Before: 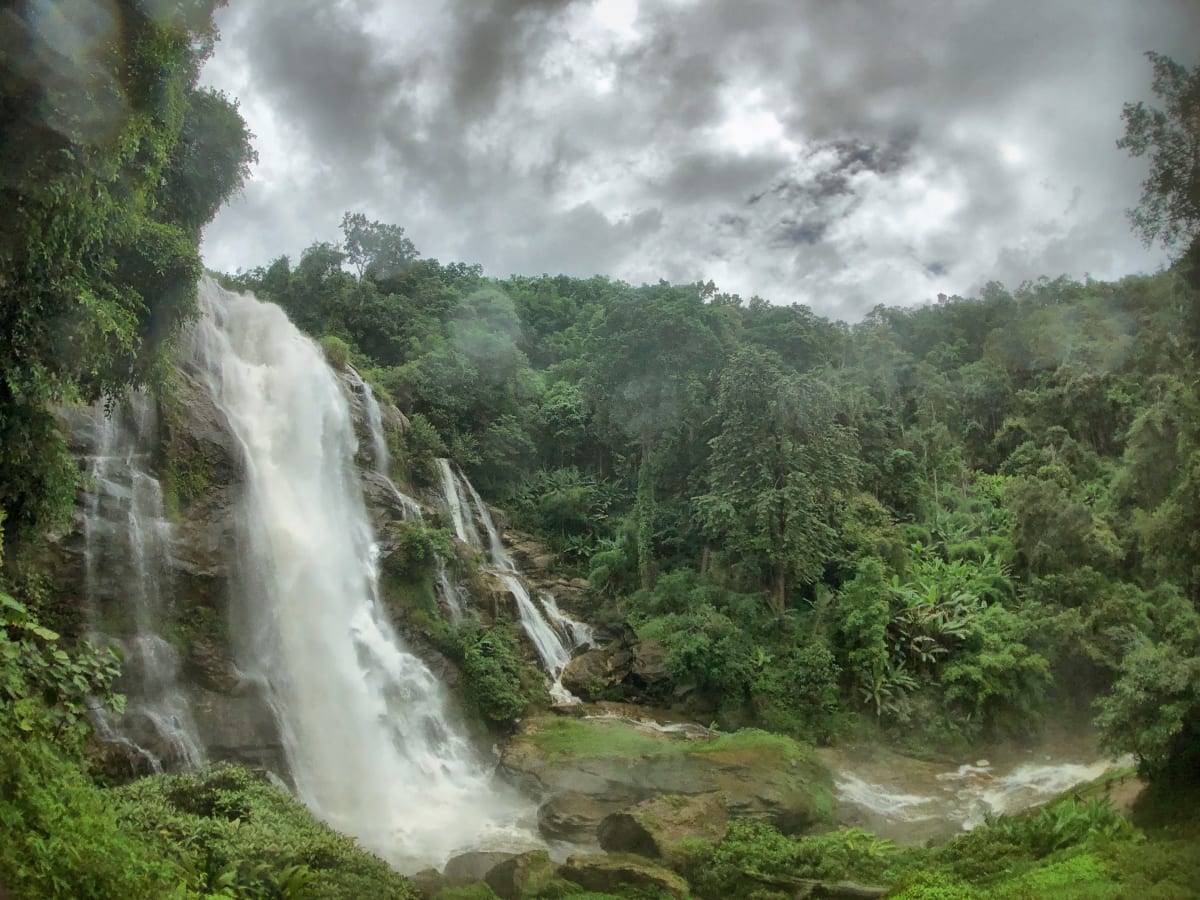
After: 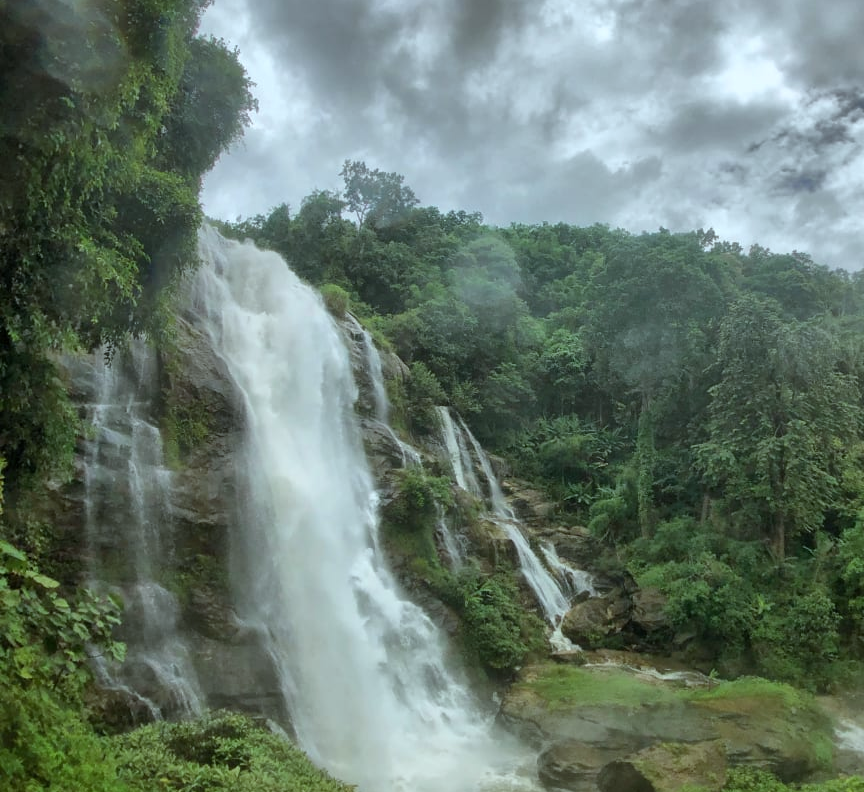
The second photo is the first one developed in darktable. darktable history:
crop: top 5.803%, right 27.864%, bottom 5.804%
white balance: red 0.925, blue 1.046
